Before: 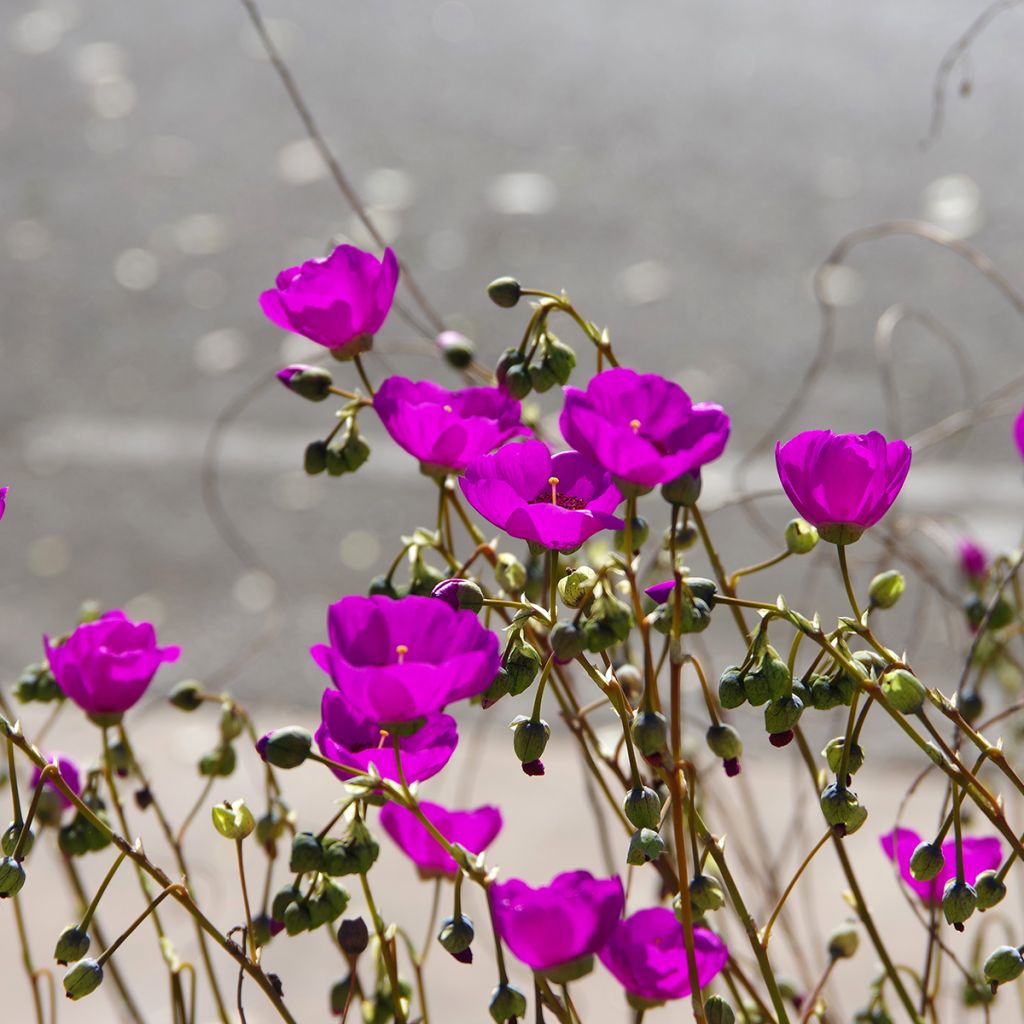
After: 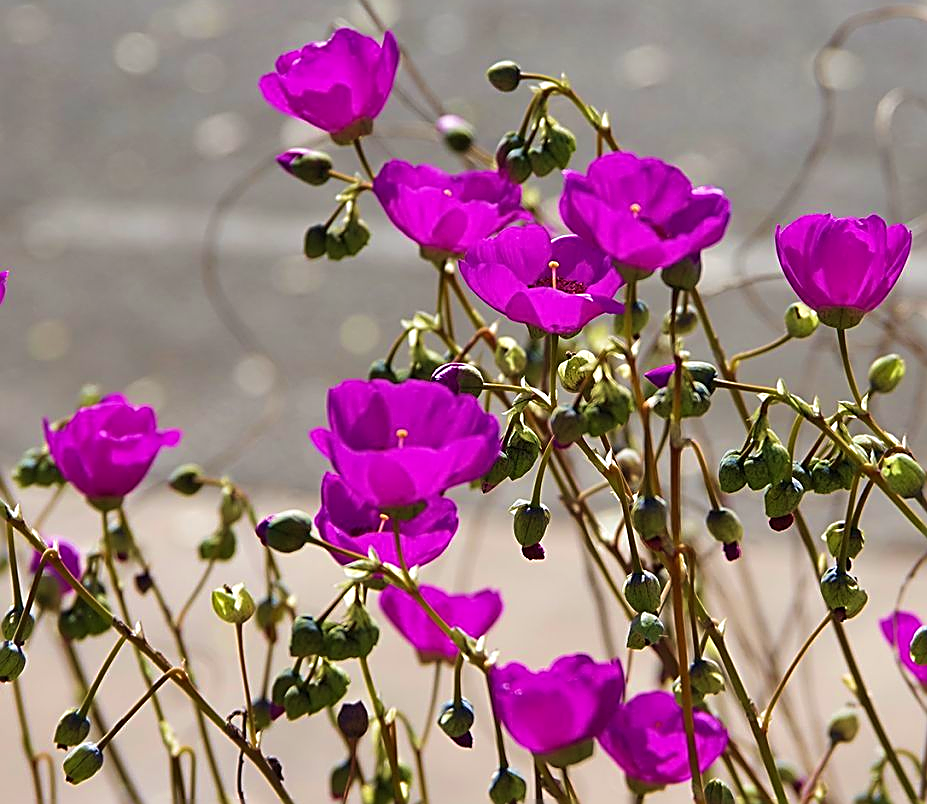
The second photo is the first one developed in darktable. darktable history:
velvia: strength 45.64%
sharpen: amount 1.015
shadows and highlights: shadows 58.79, soften with gaussian
crop: top 21.102%, right 9.409%, bottom 0.313%
